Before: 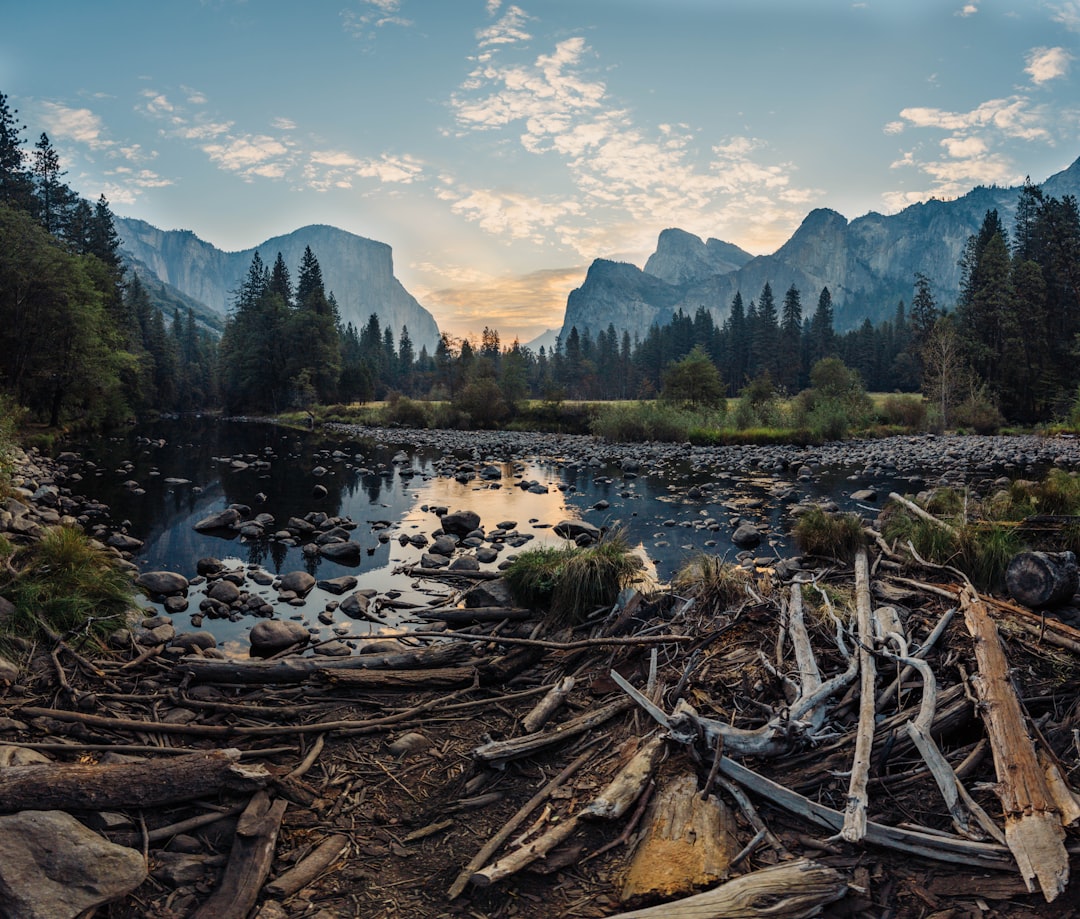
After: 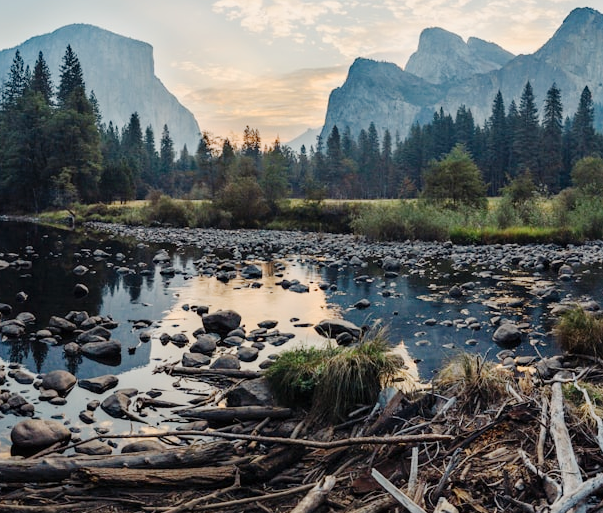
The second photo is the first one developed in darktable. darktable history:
crop and rotate: left 22.13%, top 22.054%, right 22.026%, bottom 22.102%
tone curve: curves: ch0 [(0, 0) (0.003, 0.004) (0.011, 0.015) (0.025, 0.033) (0.044, 0.058) (0.069, 0.091) (0.1, 0.131) (0.136, 0.179) (0.177, 0.233) (0.224, 0.295) (0.277, 0.364) (0.335, 0.434) (0.399, 0.51) (0.468, 0.583) (0.543, 0.654) (0.623, 0.724) (0.709, 0.789) (0.801, 0.852) (0.898, 0.924) (1, 1)], preserve colors none
